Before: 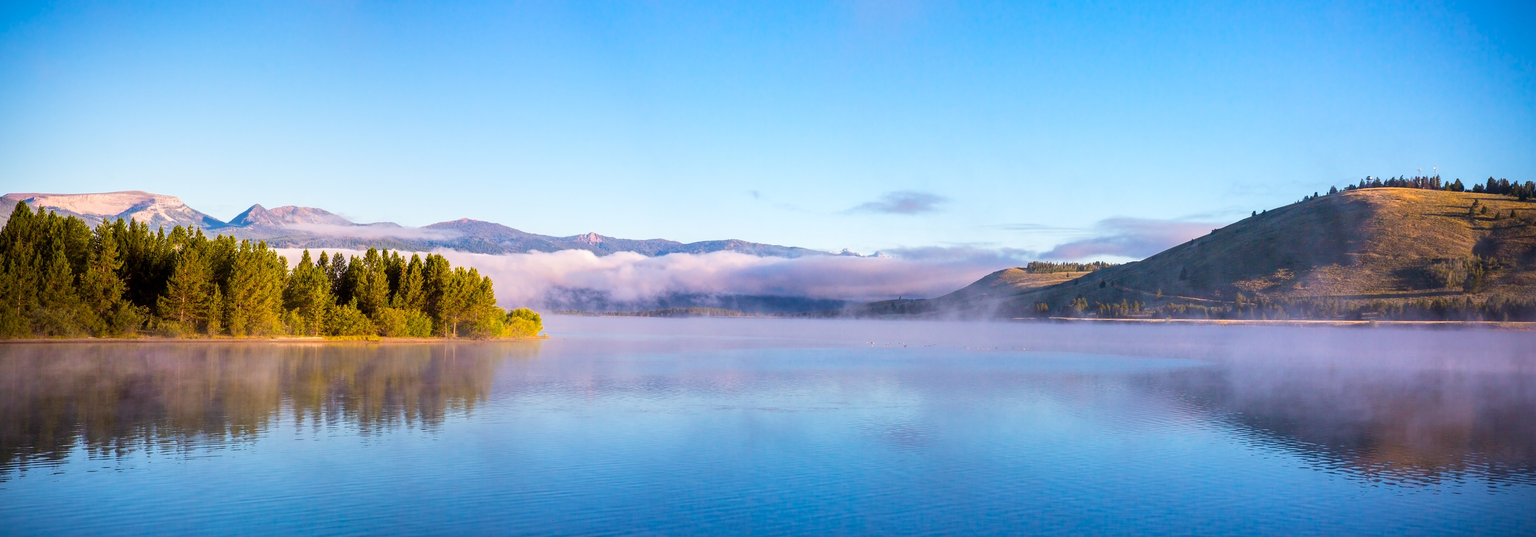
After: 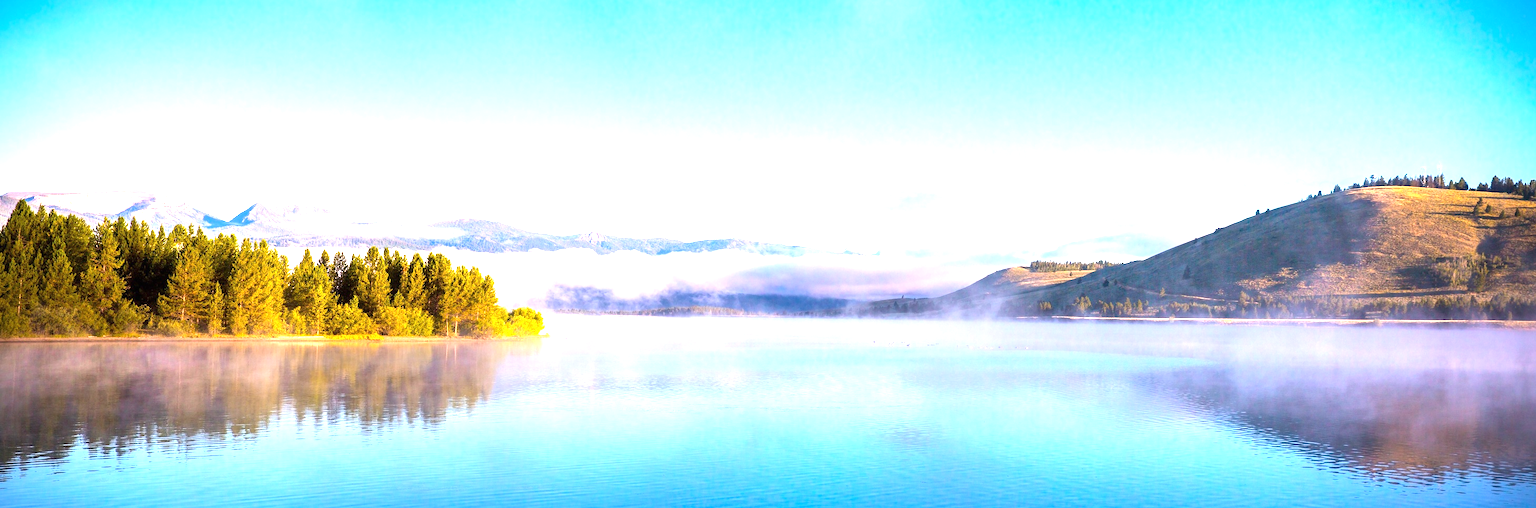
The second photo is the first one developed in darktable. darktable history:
crop: top 0.448%, right 0.264%, bottom 5.045%
tone equalizer: on, module defaults
exposure: black level correction 0, exposure 1.35 EV, compensate exposure bias true, compensate highlight preservation false
